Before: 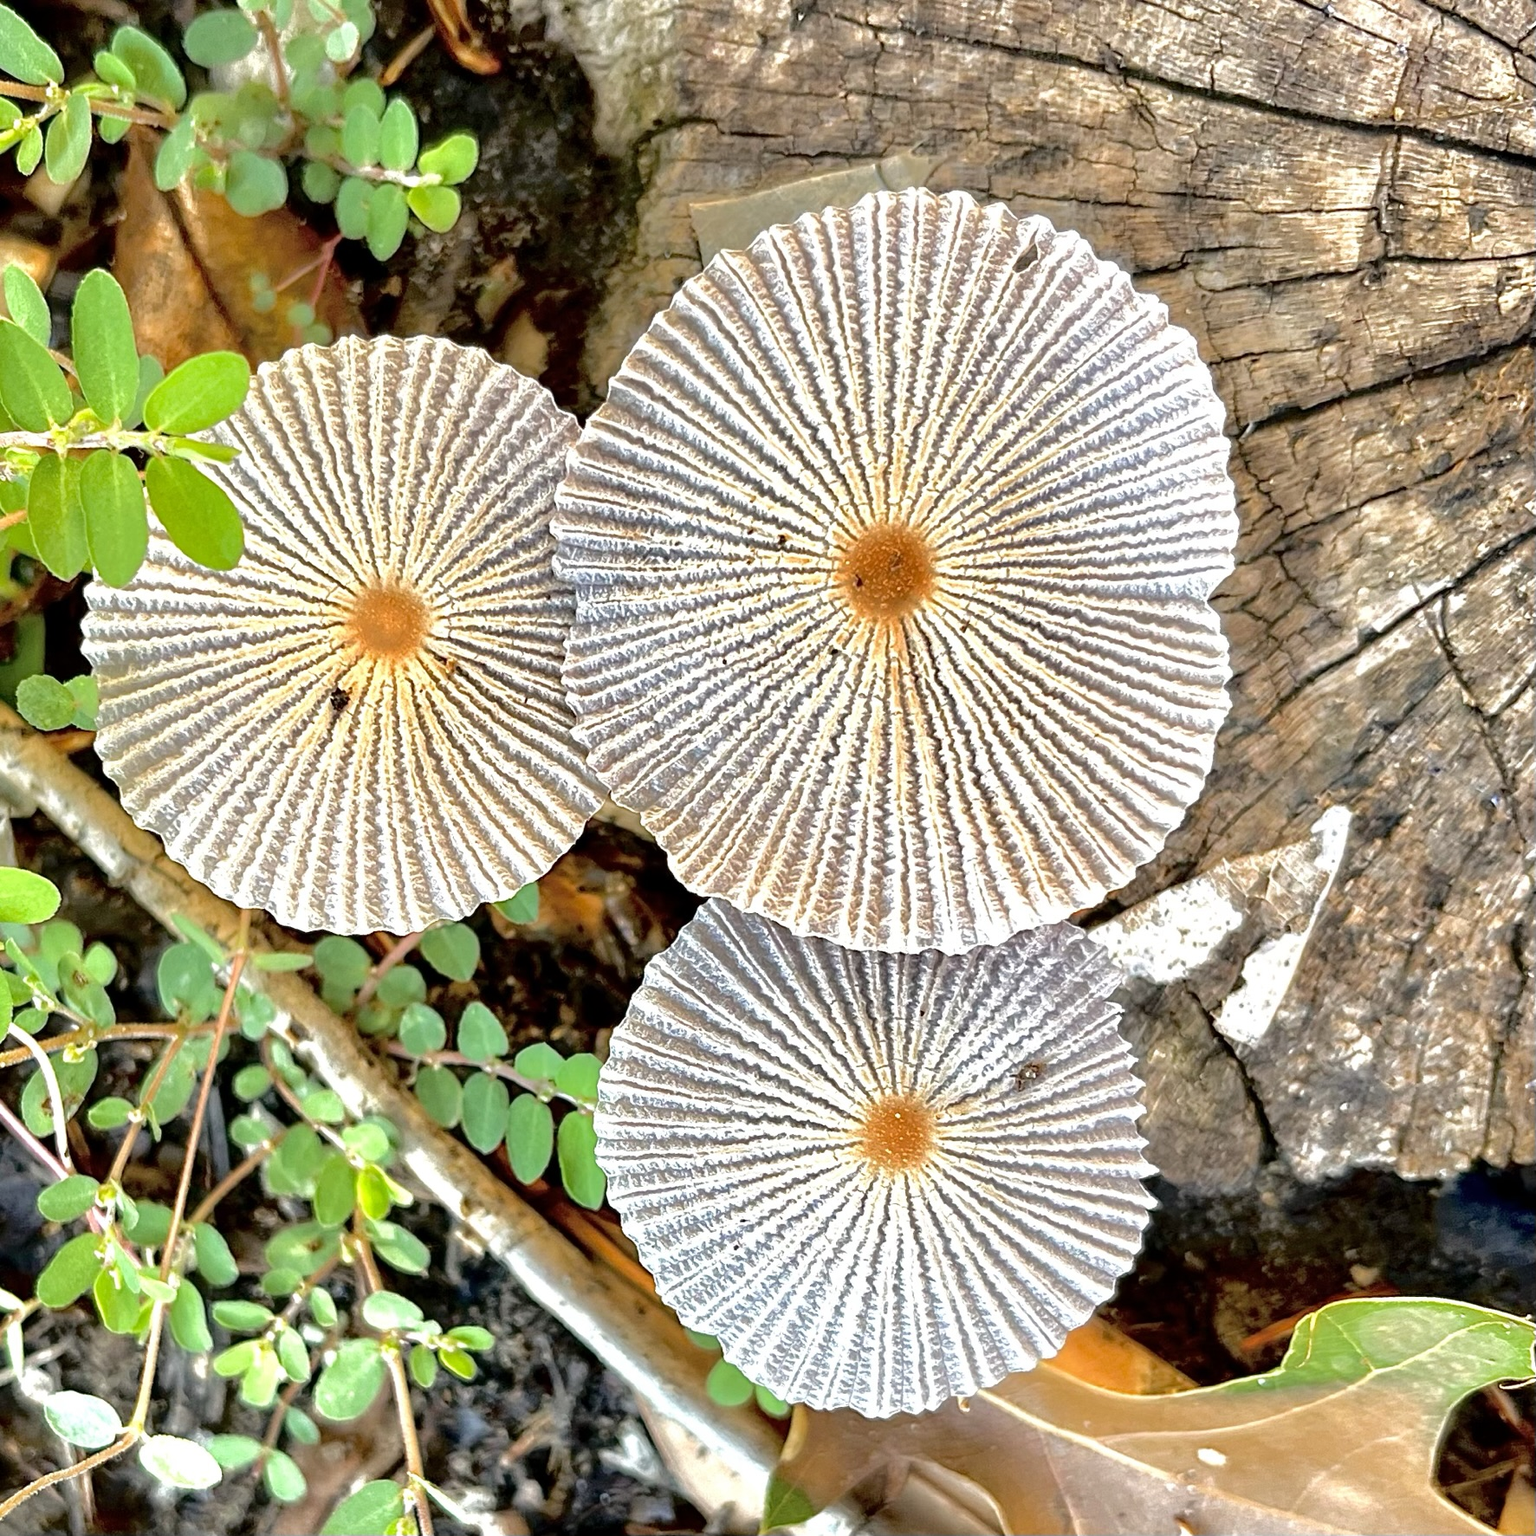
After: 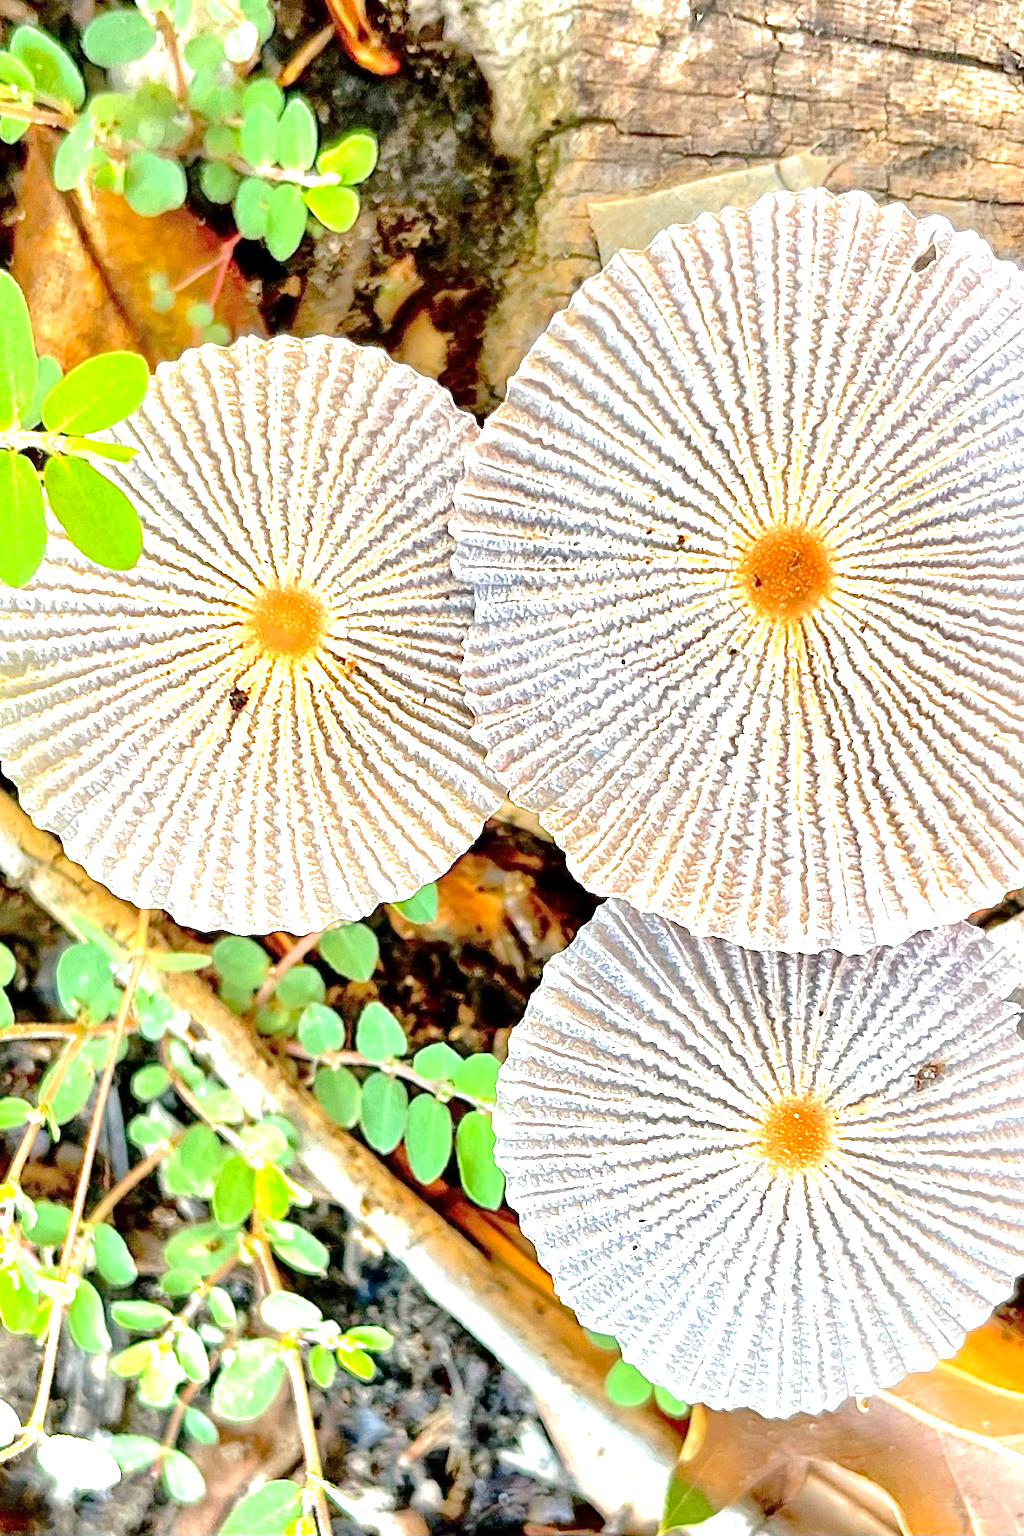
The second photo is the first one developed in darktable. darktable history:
exposure: exposure 0.999 EV, compensate highlight preservation false
tone equalizer: -7 EV 0.15 EV, -6 EV 0.6 EV, -5 EV 1.15 EV, -4 EV 1.33 EV, -3 EV 1.15 EV, -2 EV 0.6 EV, -1 EV 0.15 EV, mask exposure compensation -0.5 EV
crop and rotate: left 6.617%, right 26.717%
